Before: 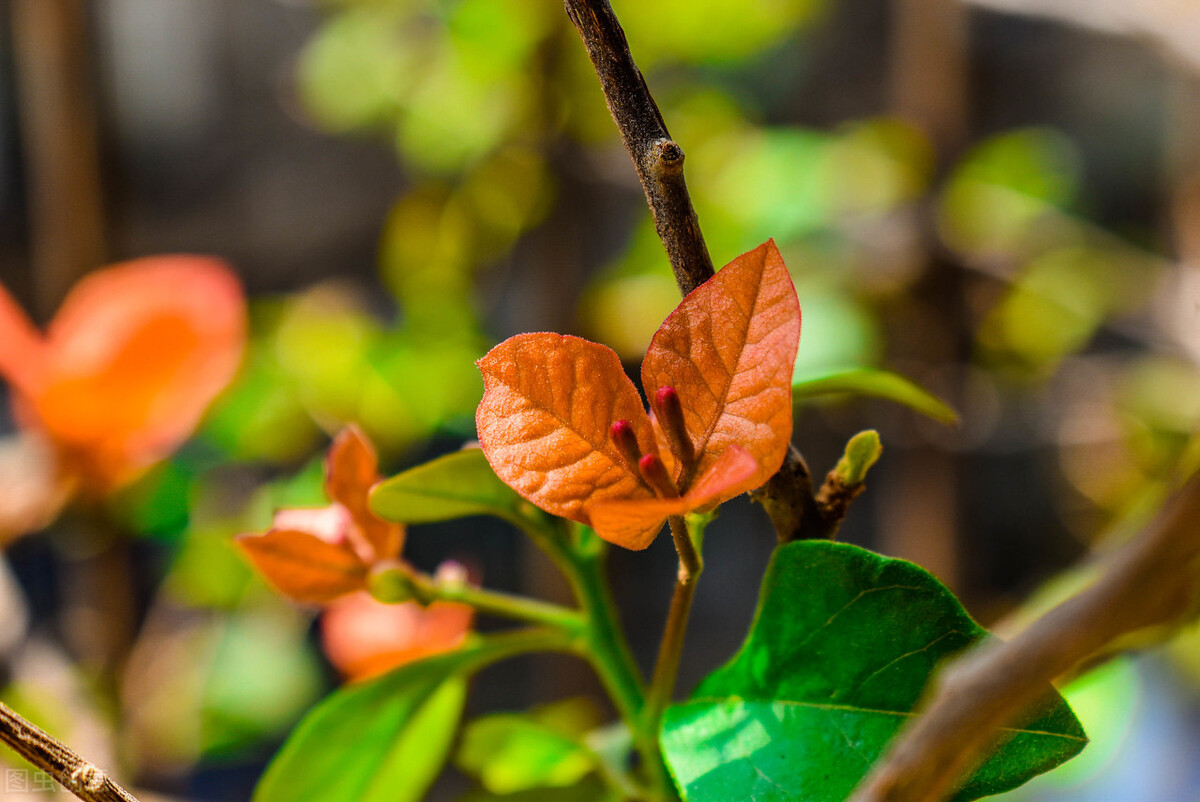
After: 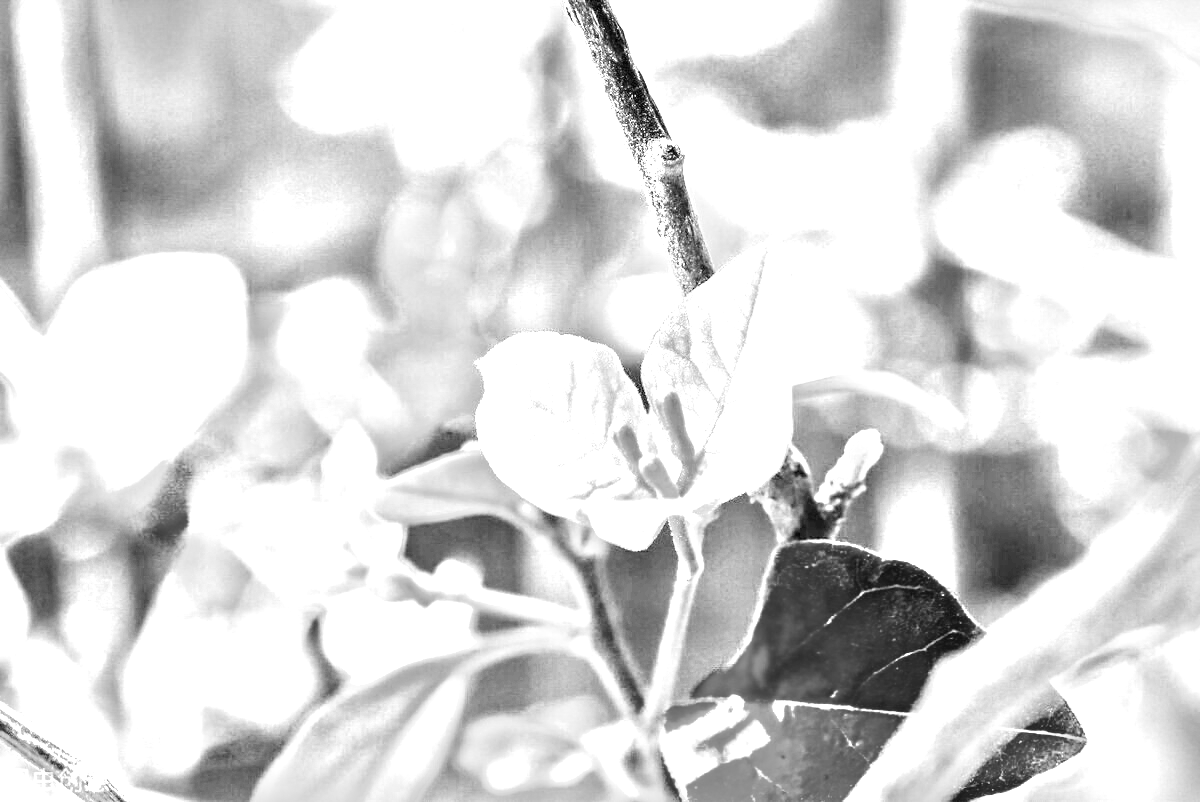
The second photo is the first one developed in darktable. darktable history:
contrast brightness saturation: contrast 0.04, saturation 0.16
monochrome: on, module defaults
white balance: red 8, blue 8
graduated density: density 2.02 EV, hardness 44%, rotation 0.374°, offset 8.21, hue 208.8°, saturation 97%
